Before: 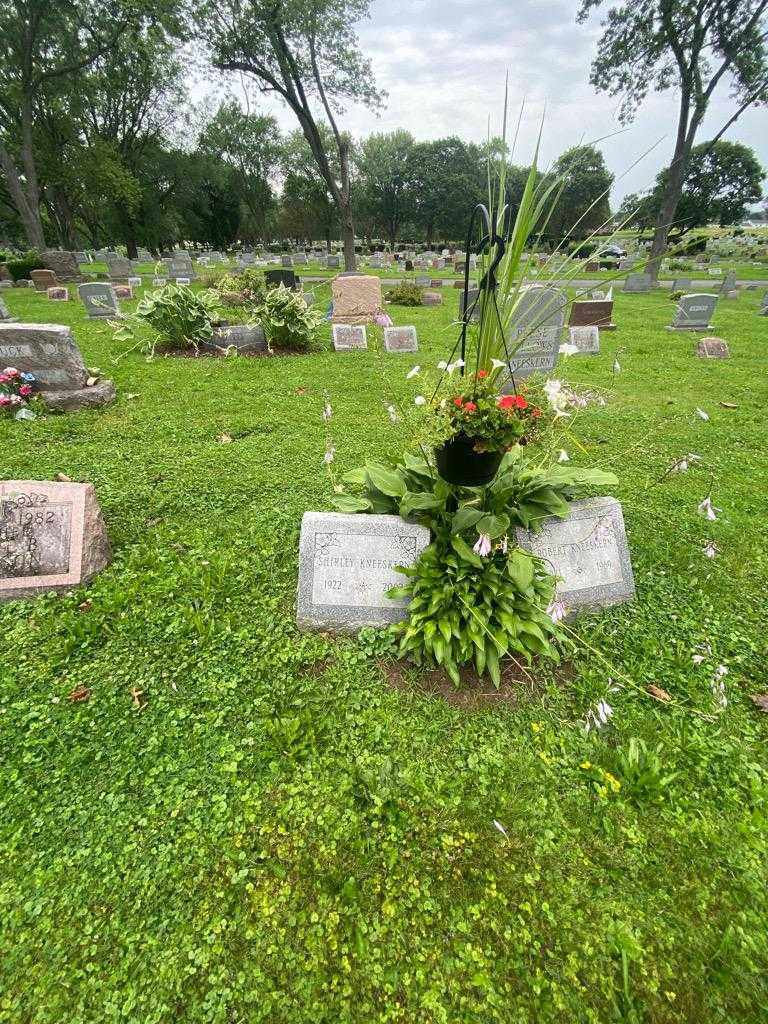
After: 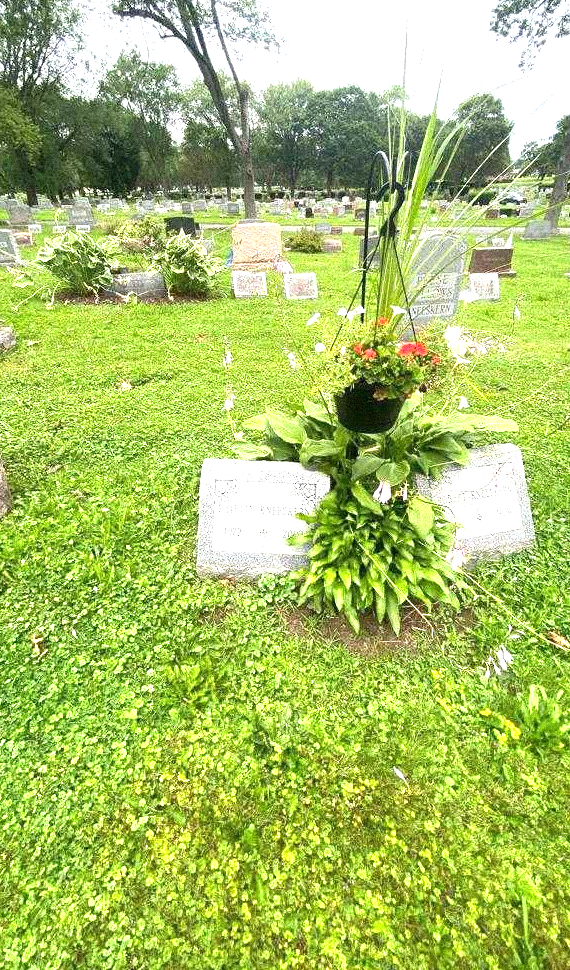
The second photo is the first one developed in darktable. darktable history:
grain: strength 35%, mid-tones bias 0%
crop and rotate: left 13.15%, top 5.251%, right 12.609%
exposure: black level correction 0, exposure 1.2 EV, compensate exposure bias true, compensate highlight preservation false
tone equalizer: on, module defaults
